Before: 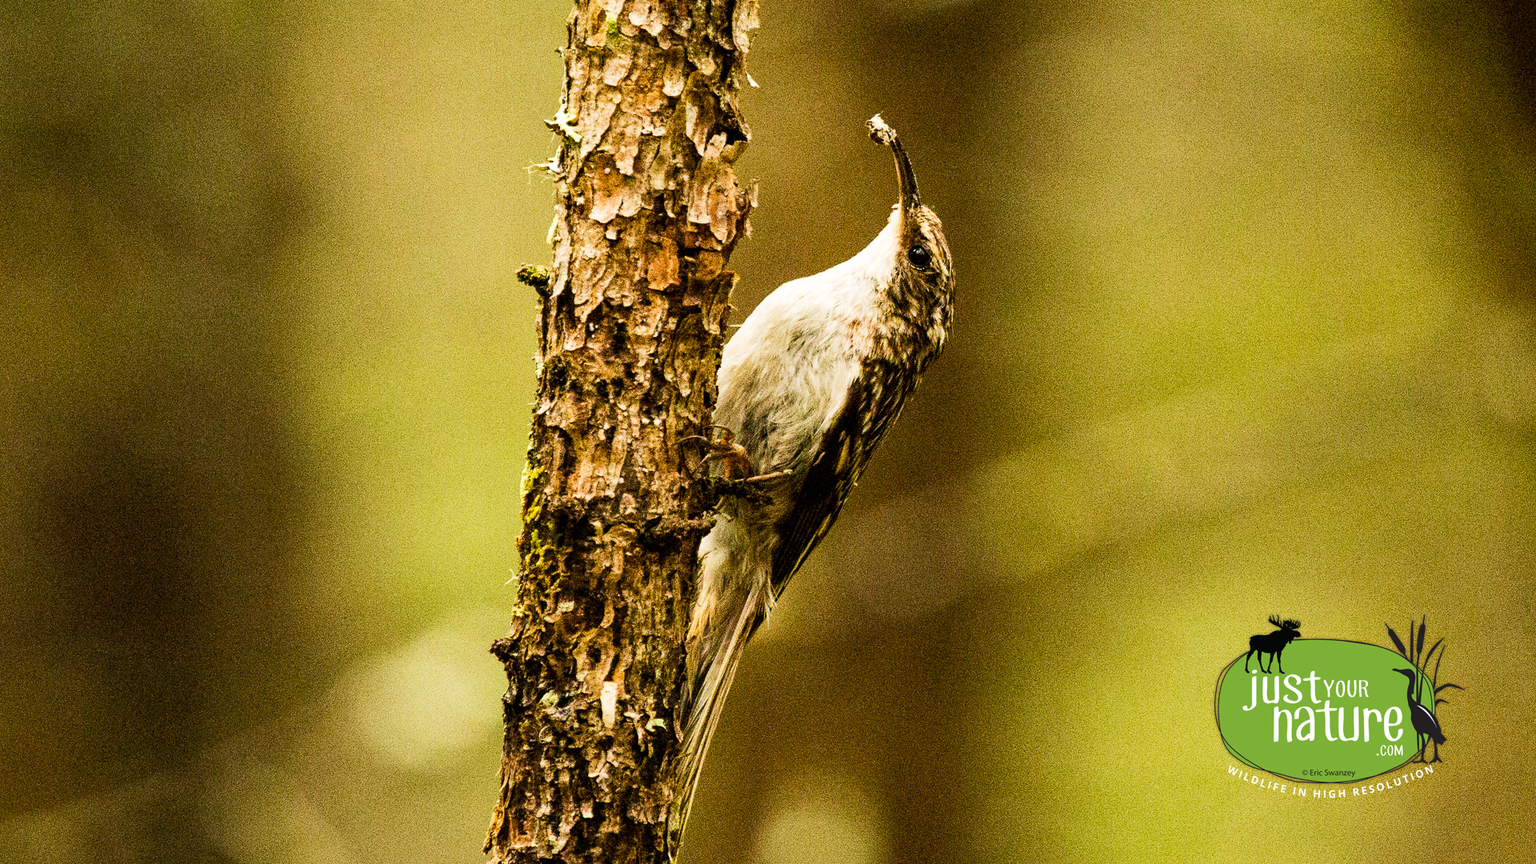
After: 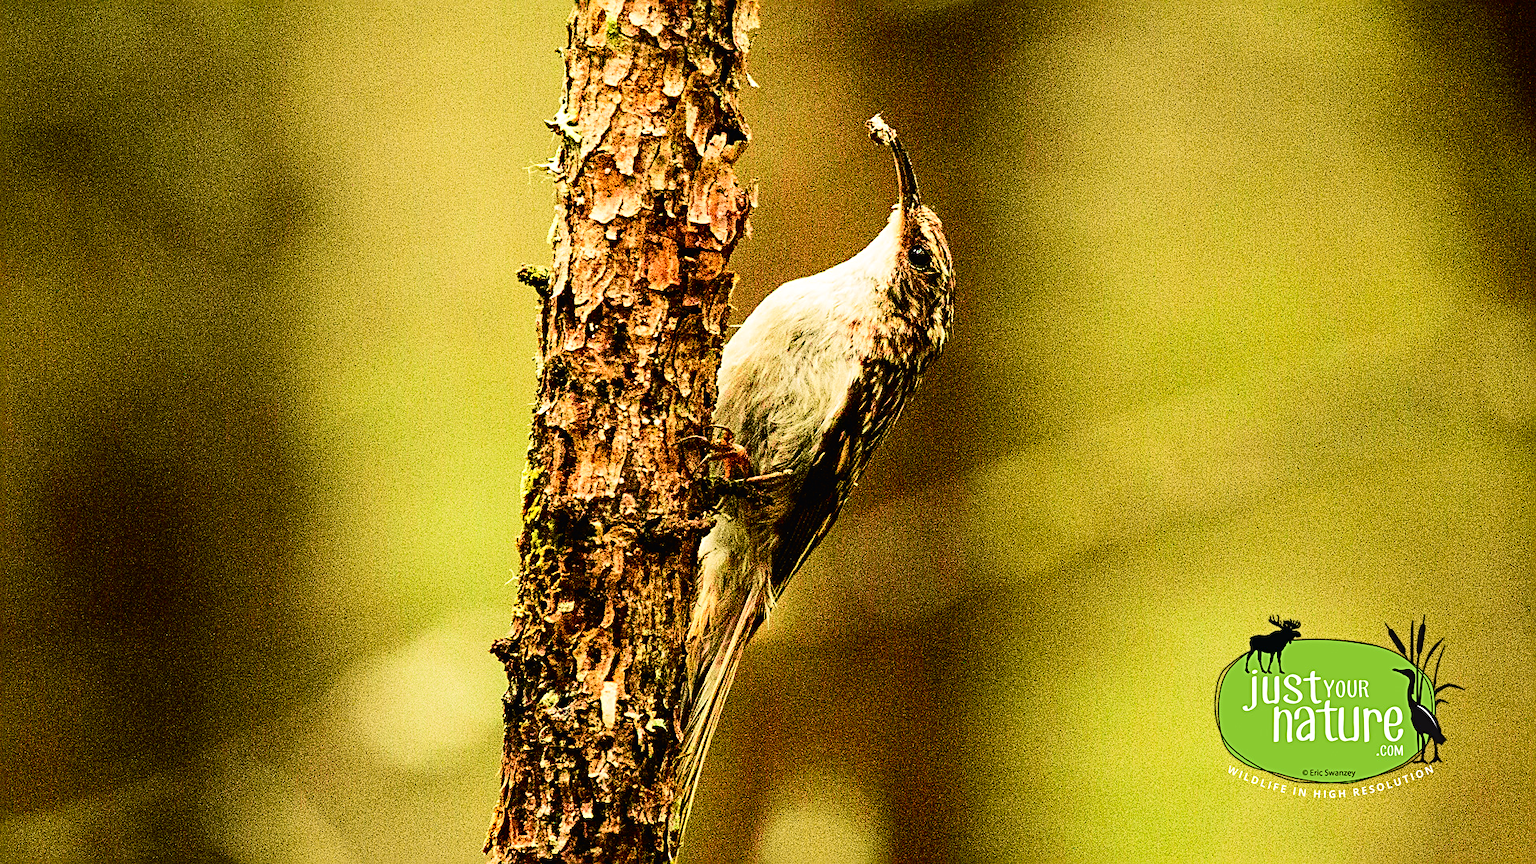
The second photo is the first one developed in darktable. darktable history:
tone curve: curves: ch0 [(0, 0.01) (0.133, 0.057) (0.338, 0.327) (0.494, 0.55) (0.726, 0.807) (1, 1)]; ch1 [(0, 0) (0.346, 0.324) (0.45, 0.431) (0.5, 0.5) (0.522, 0.517) (0.543, 0.578) (1, 1)]; ch2 [(0, 0) (0.44, 0.424) (0.501, 0.499) (0.564, 0.611) (0.622, 0.667) (0.707, 0.746) (1, 1)], color space Lab, independent channels, preserve colors none
sharpen: radius 2.531, amount 0.628
